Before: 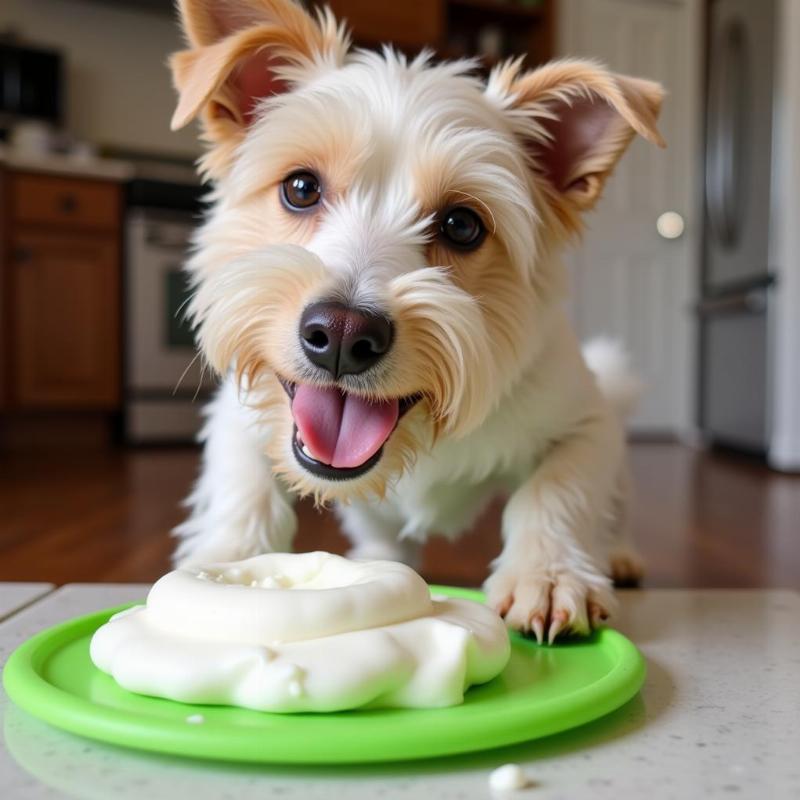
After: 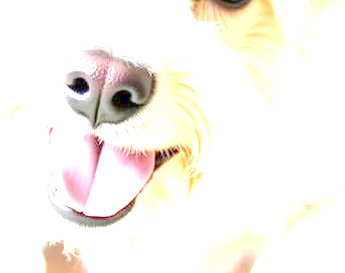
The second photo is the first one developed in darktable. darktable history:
crop: left 31.751%, top 32.172%, right 27.8%, bottom 35.83%
white balance: emerald 1
tone equalizer "contrast tone curve: medium": -8 EV -0.75 EV, -7 EV -0.7 EV, -6 EV -0.6 EV, -5 EV -0.4 EV, -3 EV 0.4 EV, -2 EV 0.6 EV, -1 EV 0.7 EV, +0 EV 0.75 EV, edges refinement/feathering 500, mask exposure compensation -1.57 EV, preserve details no
exposure: exposure 0.921 EV
rotate and perspective: rotation 4.1°, automatic cropping off
